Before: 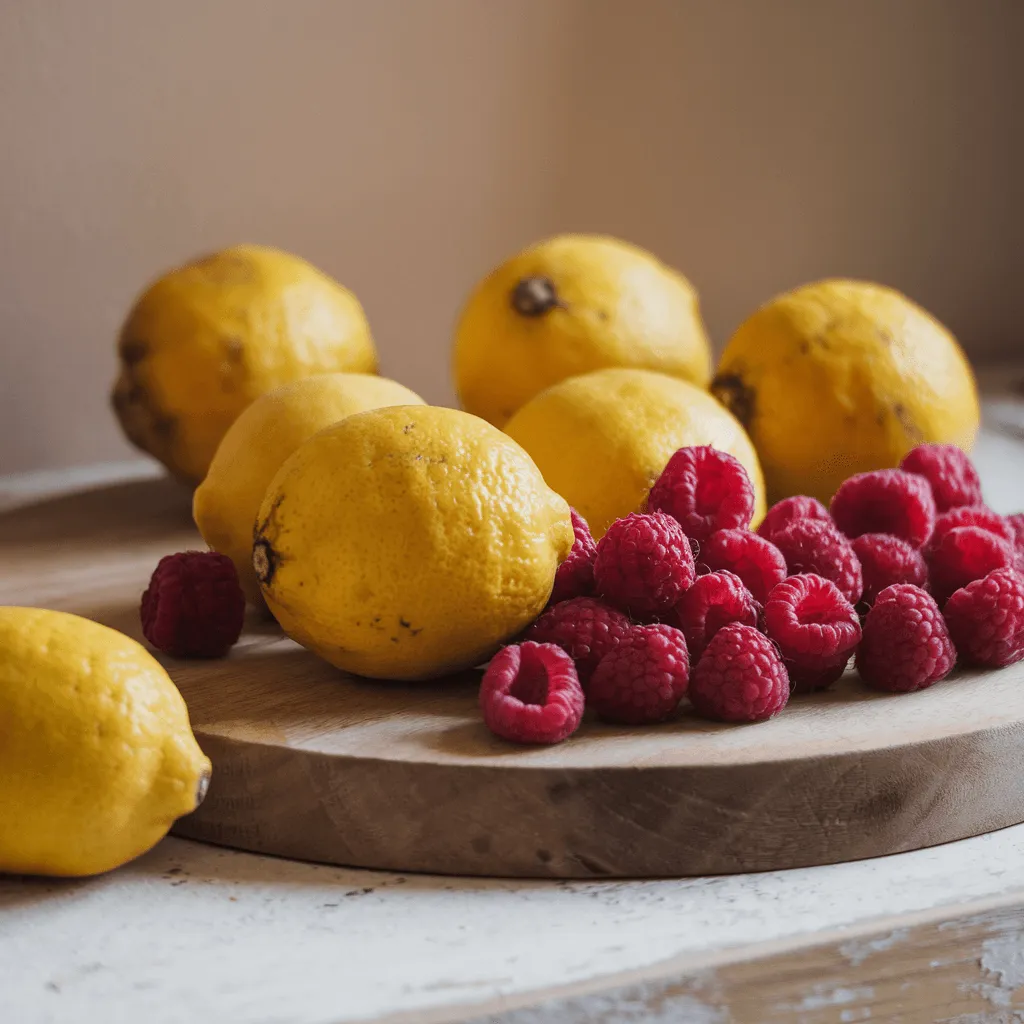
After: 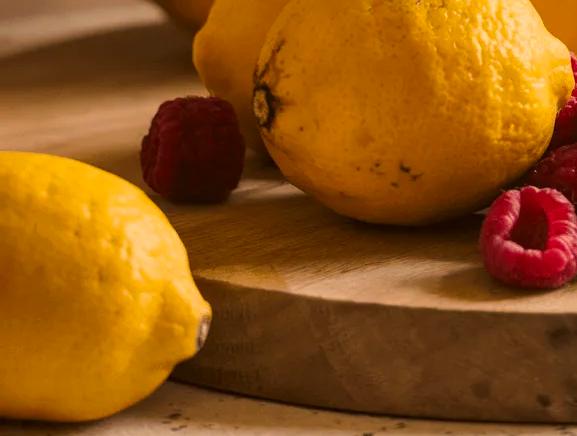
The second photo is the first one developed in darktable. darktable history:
color correction: highlights a* 17.94, highlights b* 35.39, shadows a* 1.48, shadows b* 6.42, saturation 1.01
crop: top 44.483%, right 43.593%, bottom 12.892%
